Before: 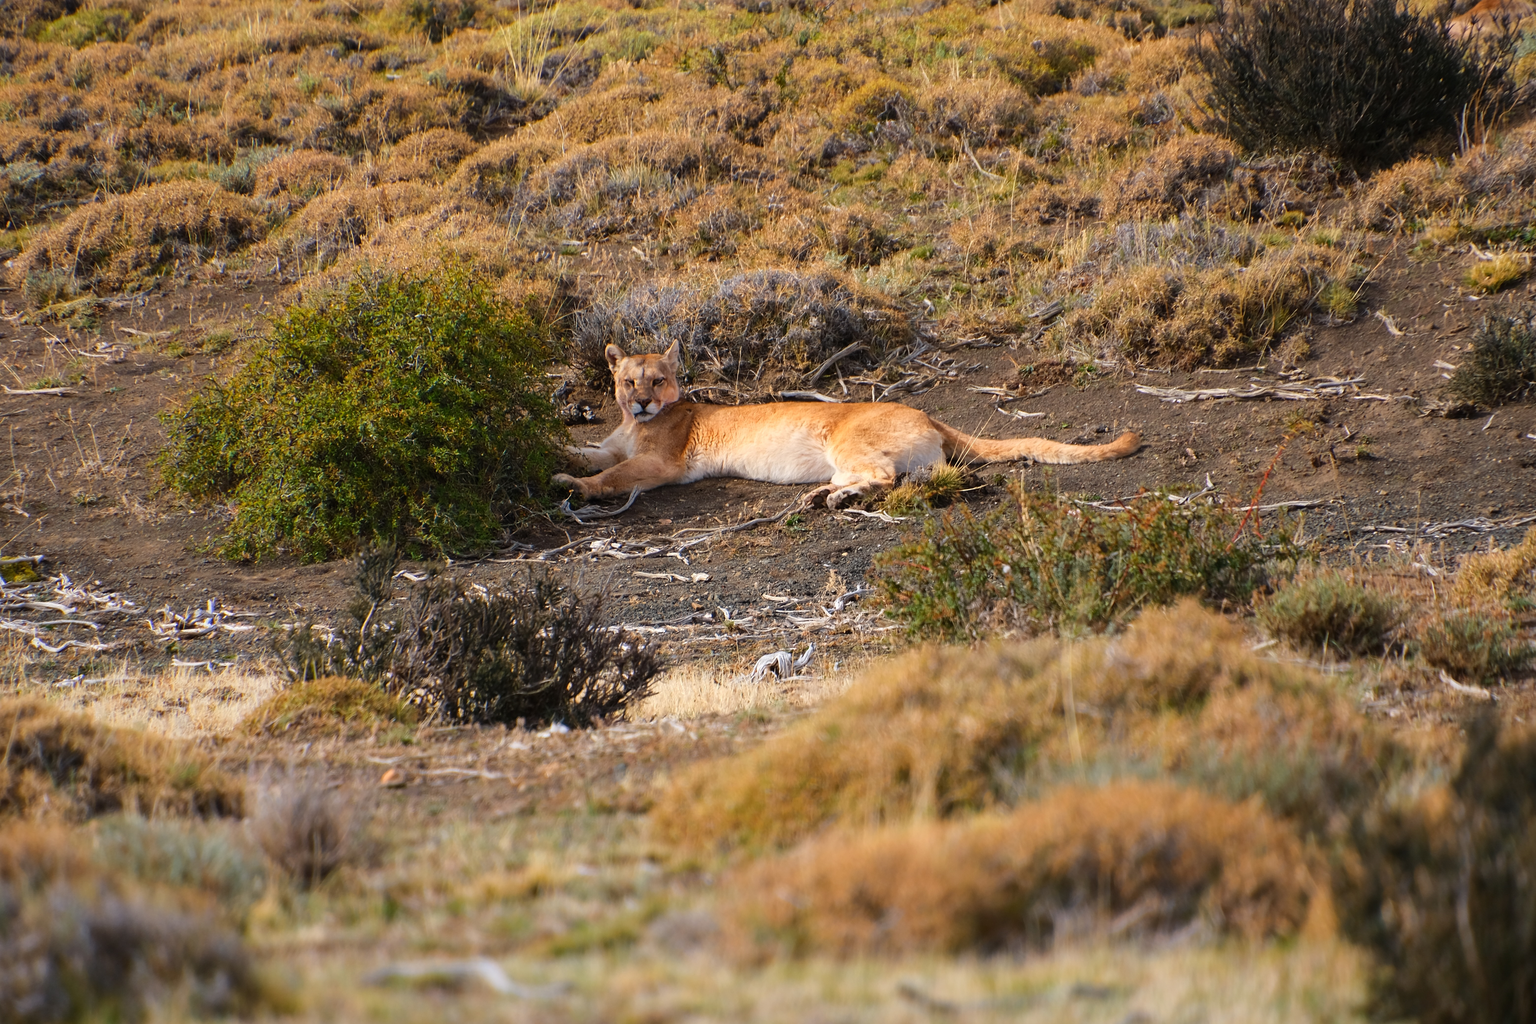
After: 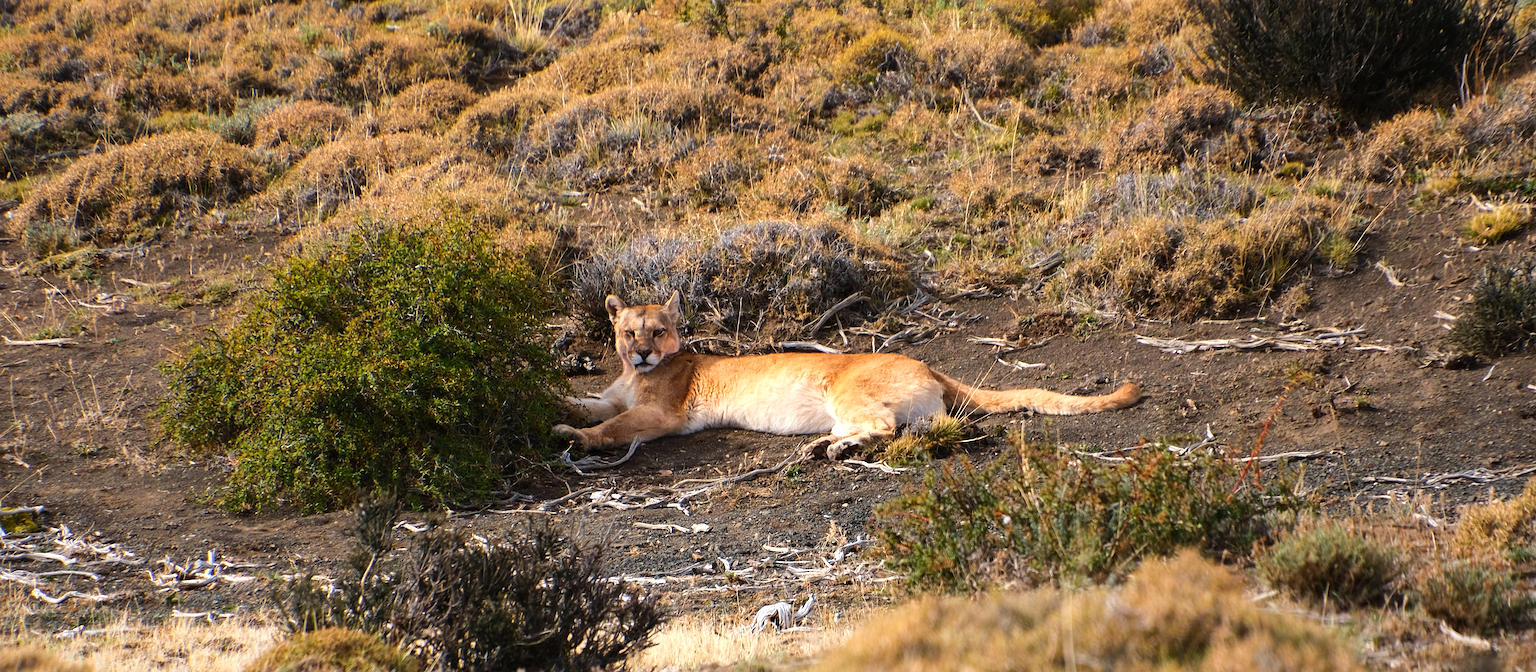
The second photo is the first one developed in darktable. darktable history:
sharpen: amount 0.2
tone equalizer: -8 EV -0.417 EV, -7 EV -0.389 EV, -6 EV -0.333 EV, -5 EV -0.222 EV, -3 EV 0.222 EV, -2 EV 0.333 EV, -1 EV 0.389 EV, +0 EV 0.417 EV, edges refinement/feathering 500, mask exposure compensation -1.57 EV, preserve details no
crop and rotate: top 4.848%, bottom 29.503%
